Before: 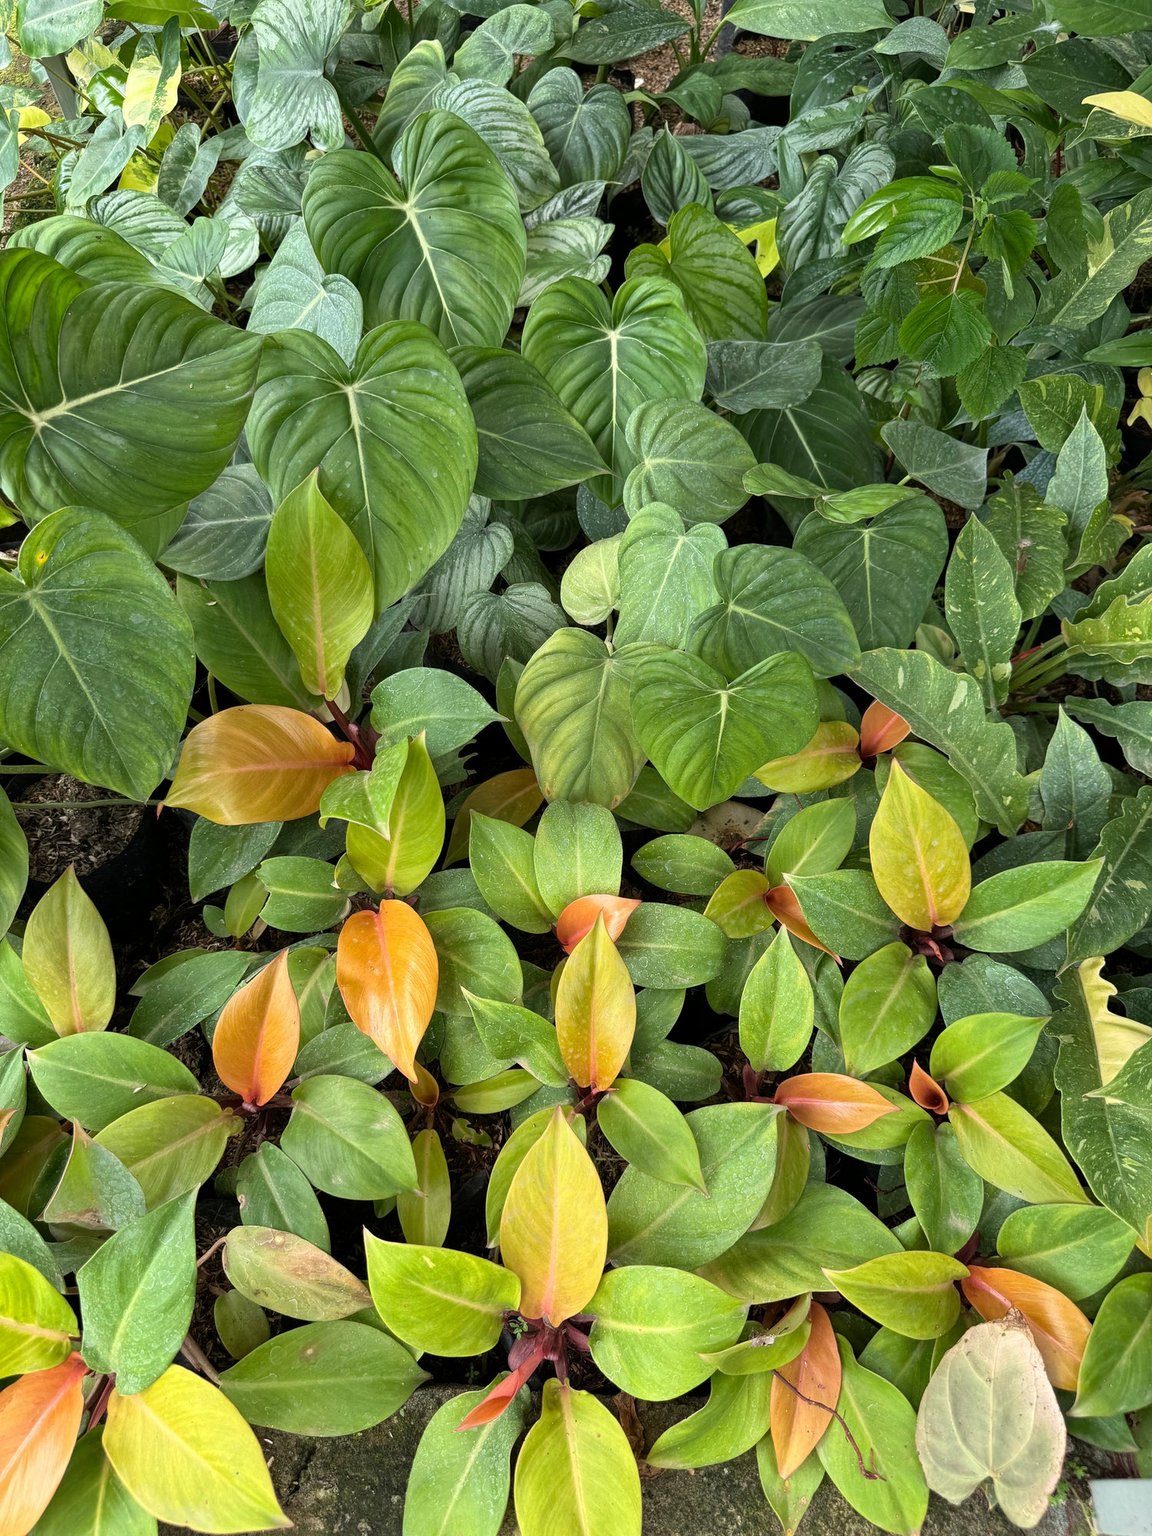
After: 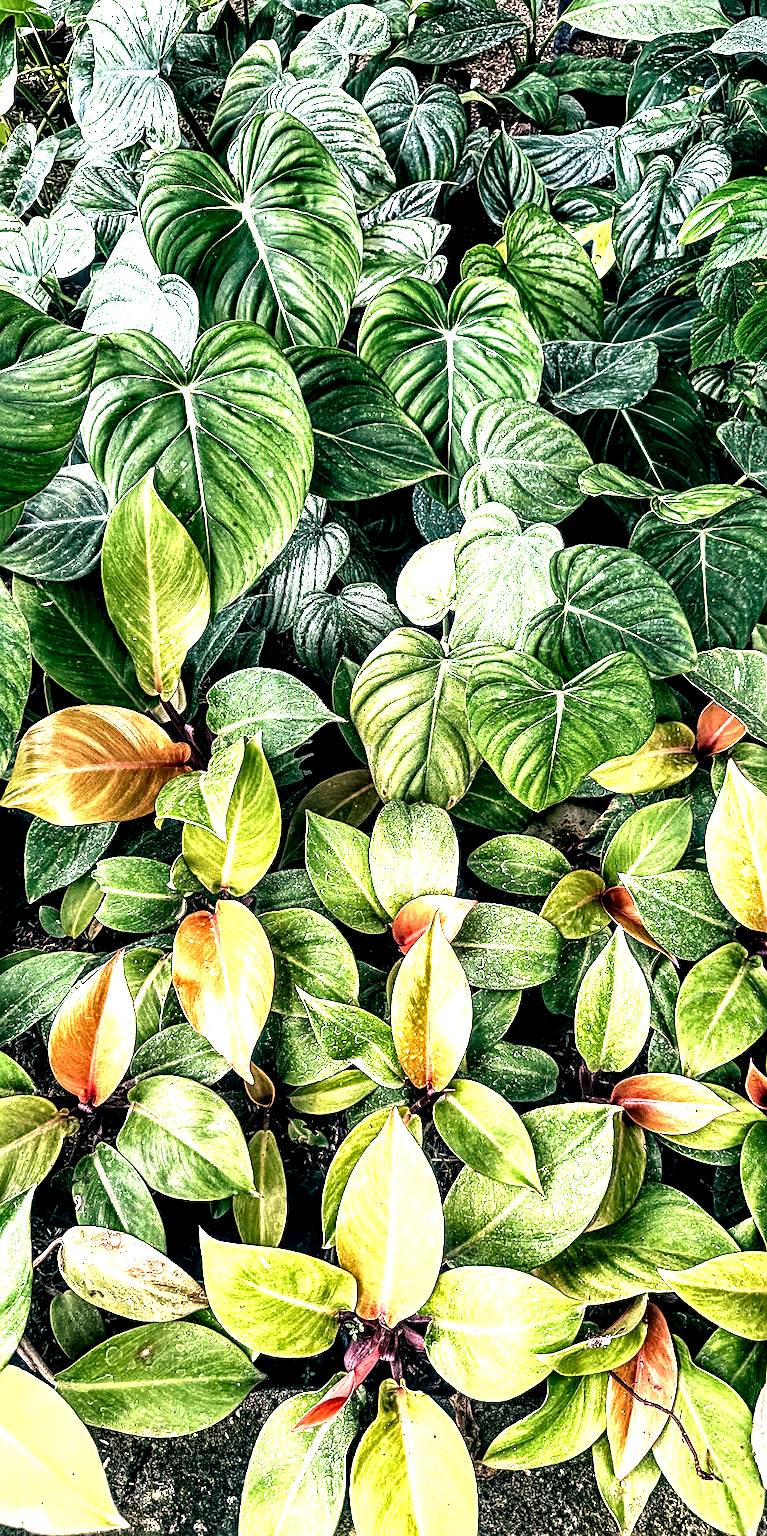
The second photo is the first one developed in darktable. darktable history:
color balance rgb: shadows lift › chroma 5.41%, shadows lift › hue 240°, highlights gain › chroma 3.74%, highlights gain › hue 60°, saturation formula JzAzBz (2021)
exposure: black level correction 0, exposure 1 EV, compensate exposure bias true, compensate highlight preservation false
crop and rotate: left 14.292%, right 19.041%
color balance: lift [1.016, 0.983, 1, 1.017], gamma [0.78, 1.018, 1.043, 0.957], gain [0.786, 1.063, 0.937, 1.017], input saturation 118.26%, contrast 13.43%, contrast fulcrum 21.62%, output saturation 82.76%
local contrast: highlights 115%, shadows 42%, detail 293%
color calibration: illuminant as shot in camera, x 0.37, y 0.382, temperature 4313.32 K
sharpen: radius 2.531, amount 0.628
